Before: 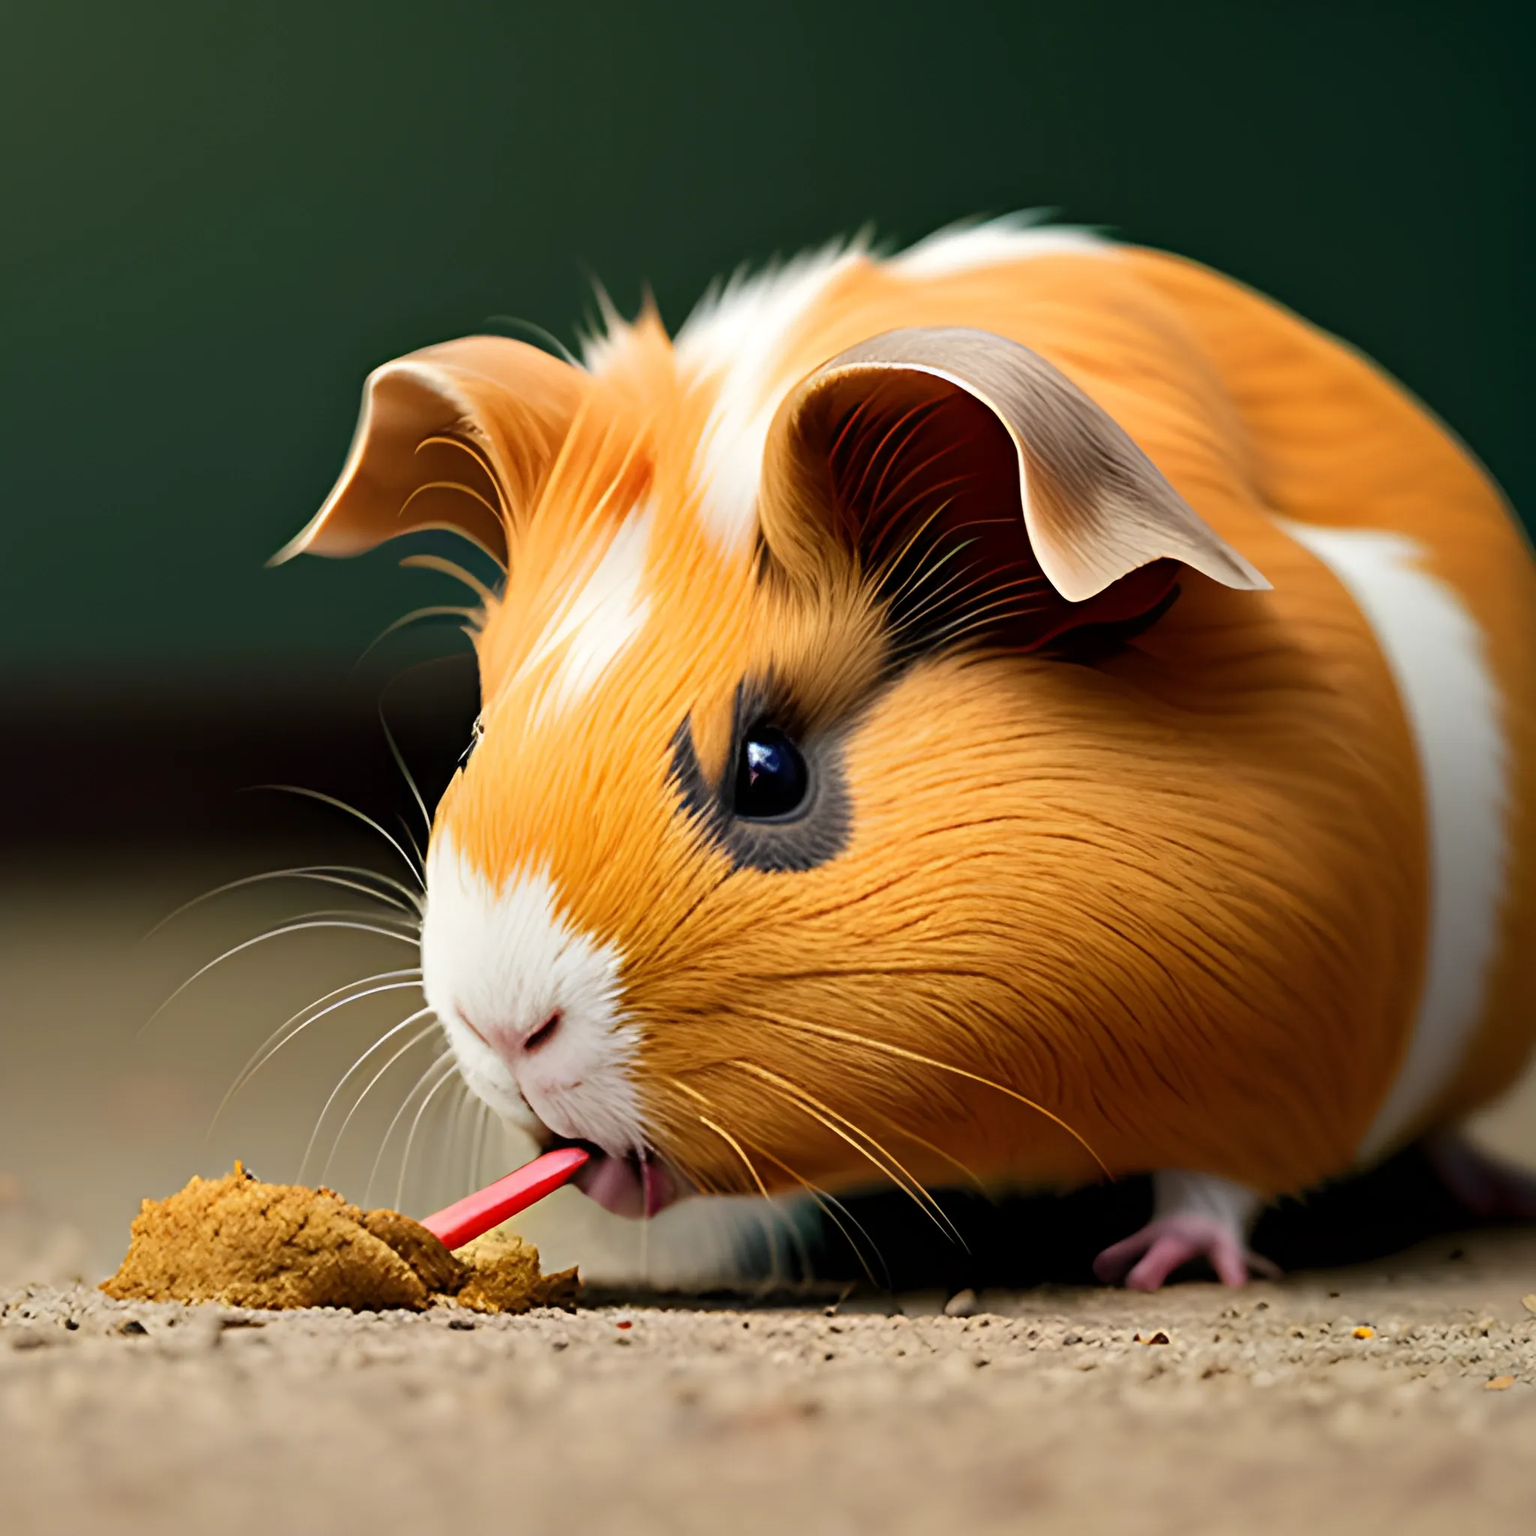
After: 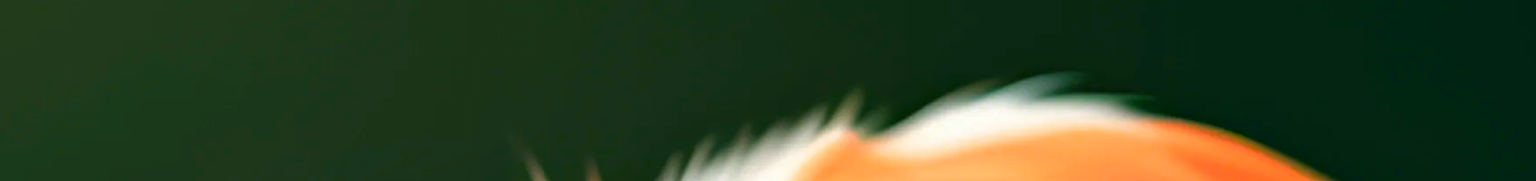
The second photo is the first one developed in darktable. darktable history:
crop and rotate: left 9.644%, top 9.491%, right 6.021%, bottom 80.509%
color zones: curves: ch0 [(0.473, 0.374) (0.742, 0.784)]; ch1 [(0.354, 0.737) (0.742, 0.705)]; ch2 [(0.318, 0.421) (0.758, 0.532)]
